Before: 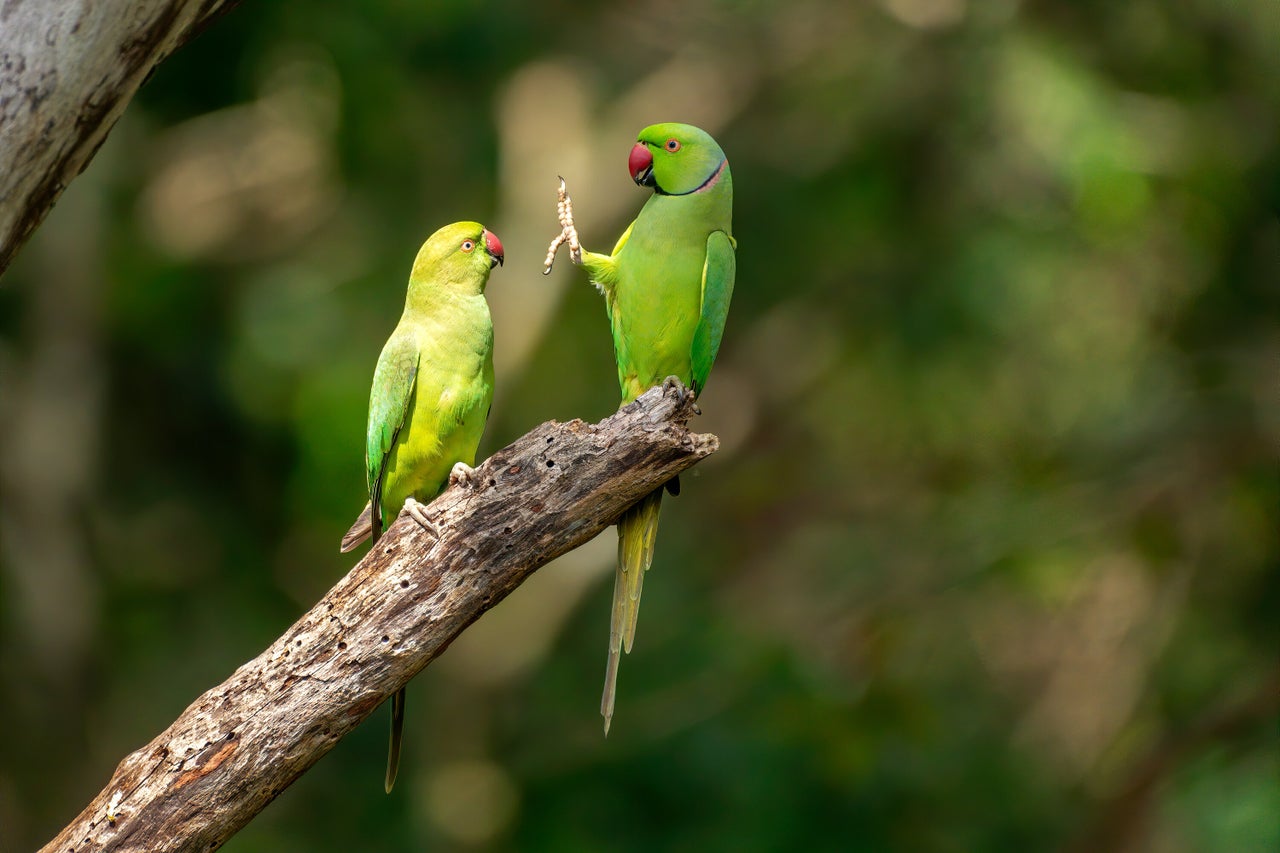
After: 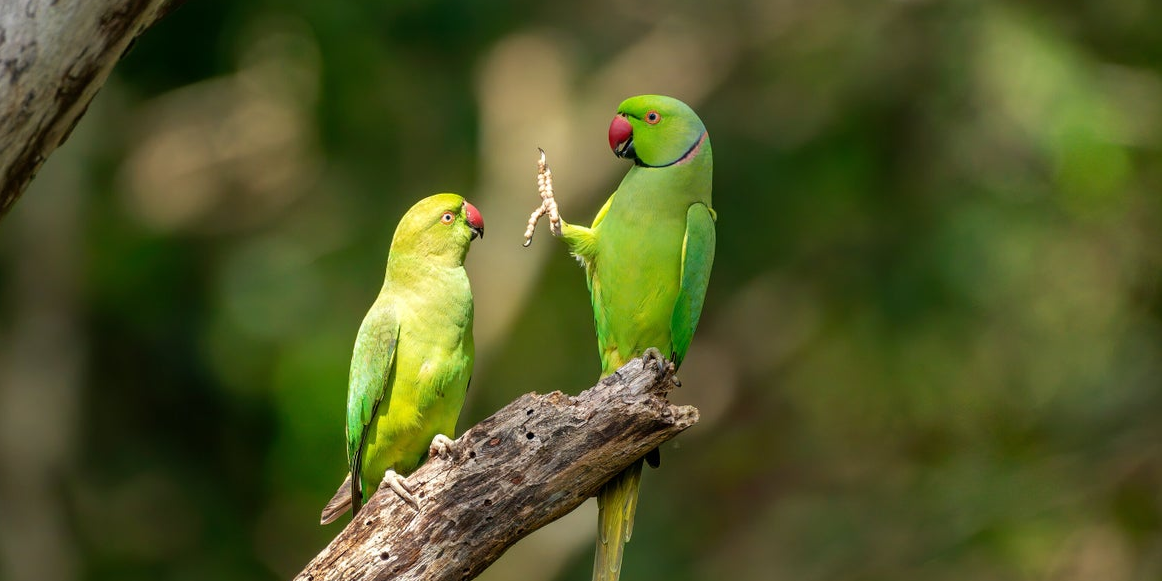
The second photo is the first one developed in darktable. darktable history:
crop: left 1.592%, top 3.386%, right 7.569%, bottom 28.499%
